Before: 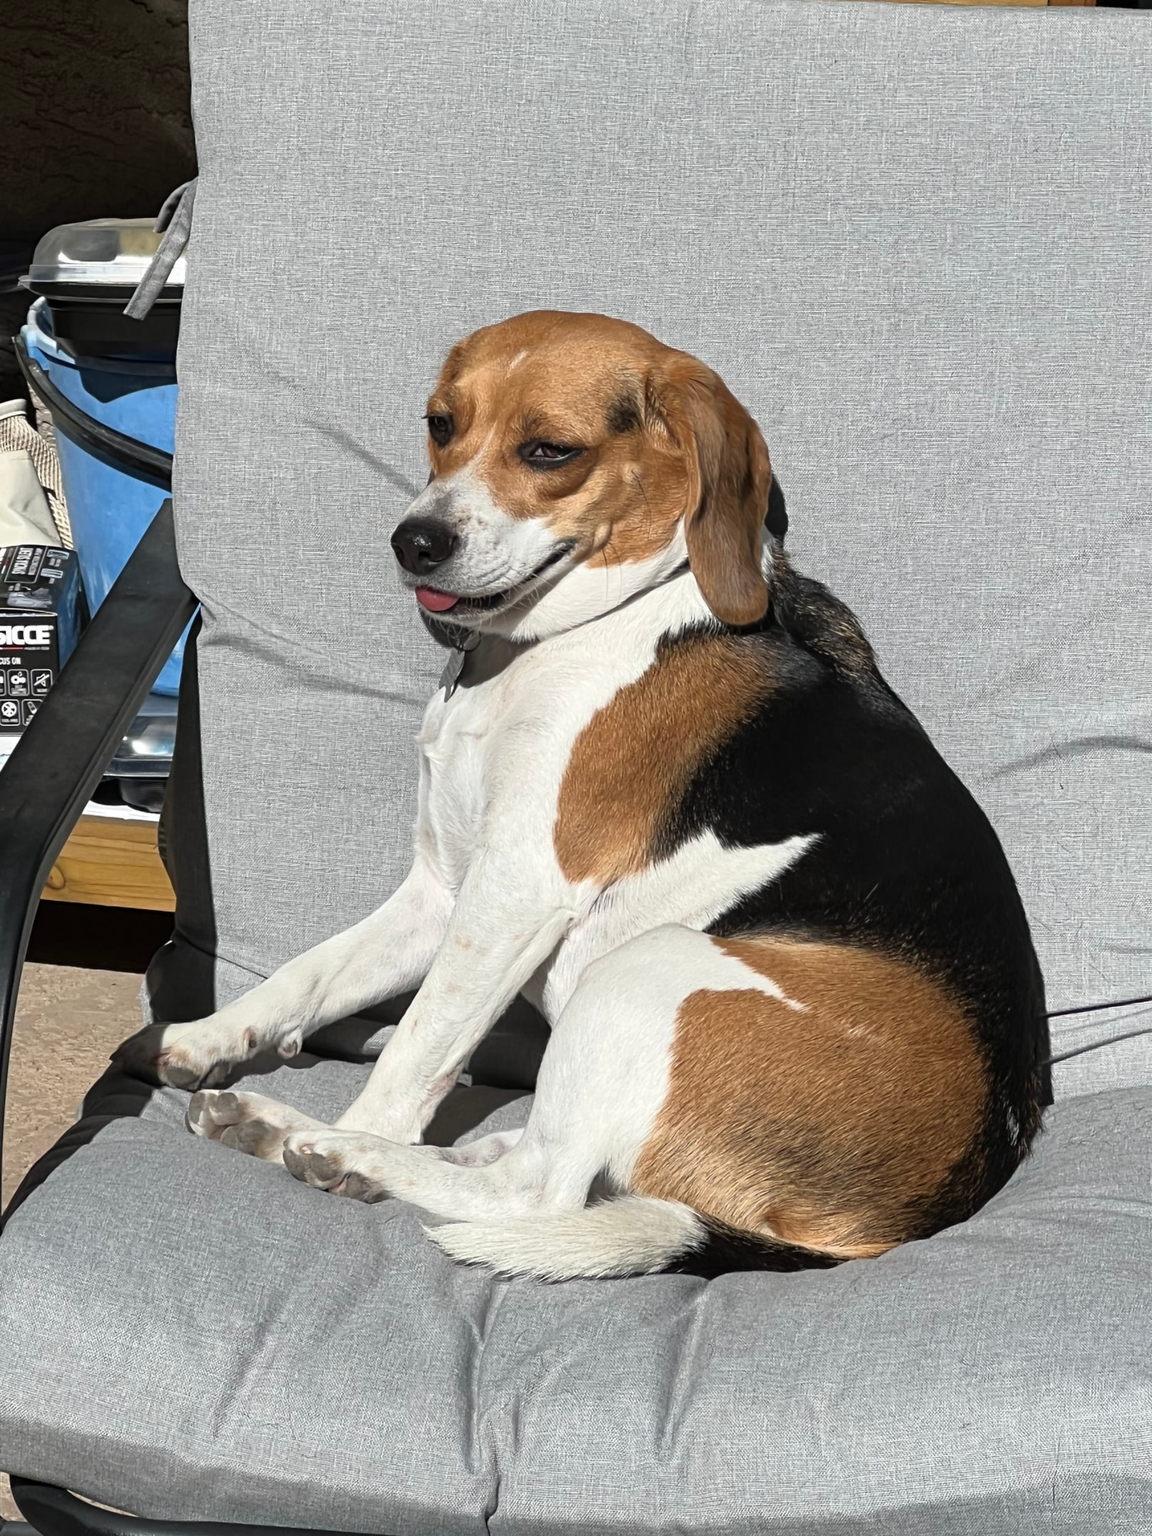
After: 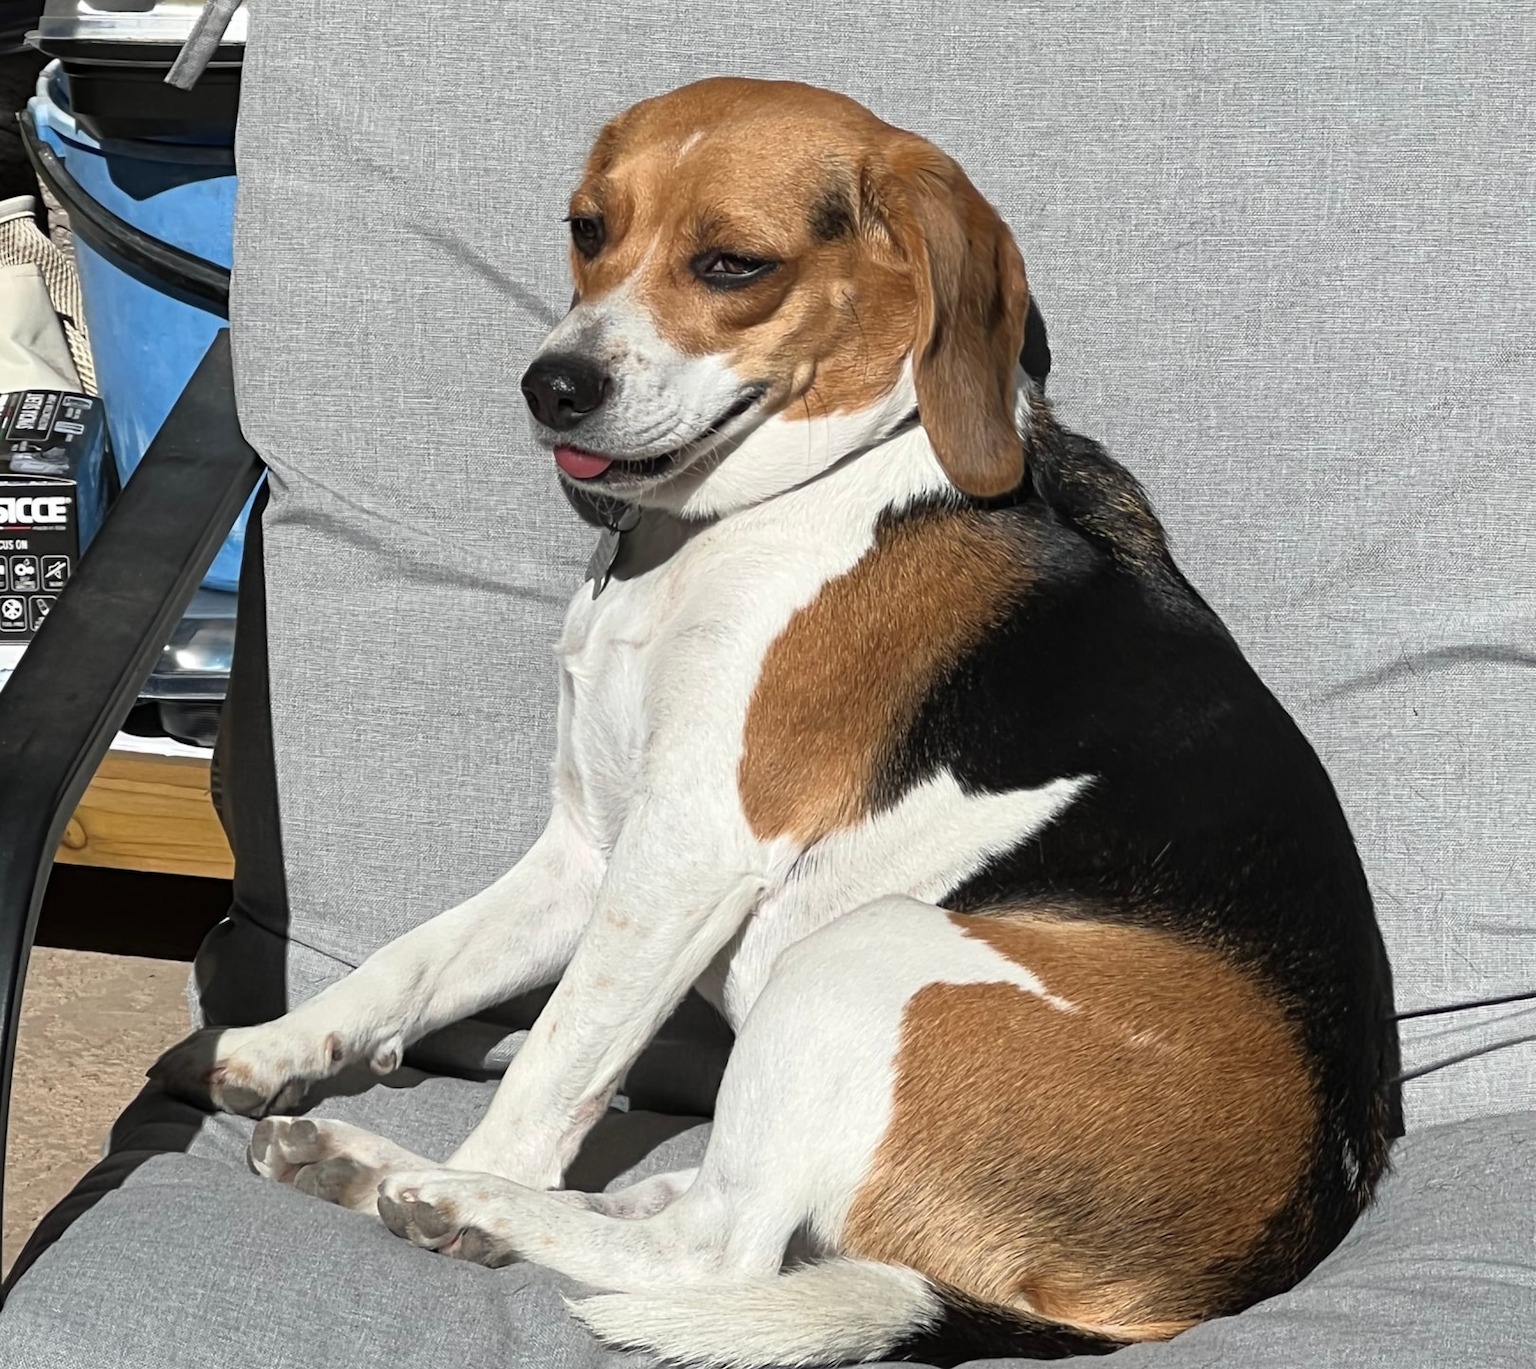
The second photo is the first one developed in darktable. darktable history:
crop: top 16.464%, bottom 16.682%
